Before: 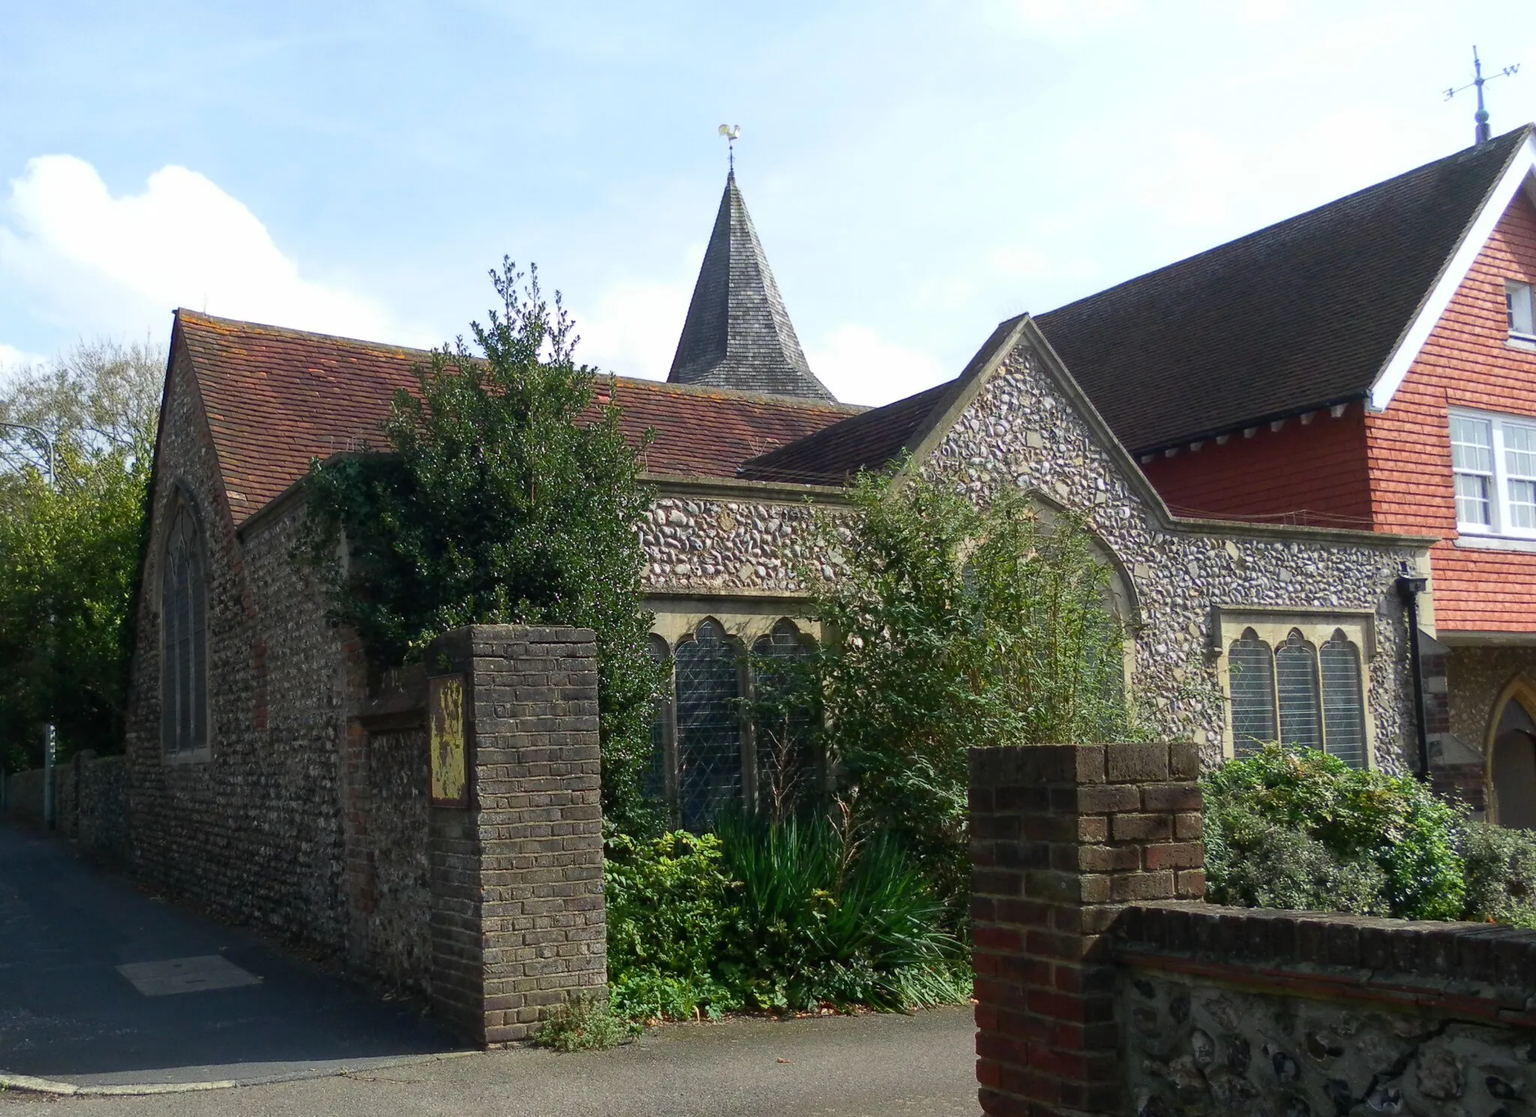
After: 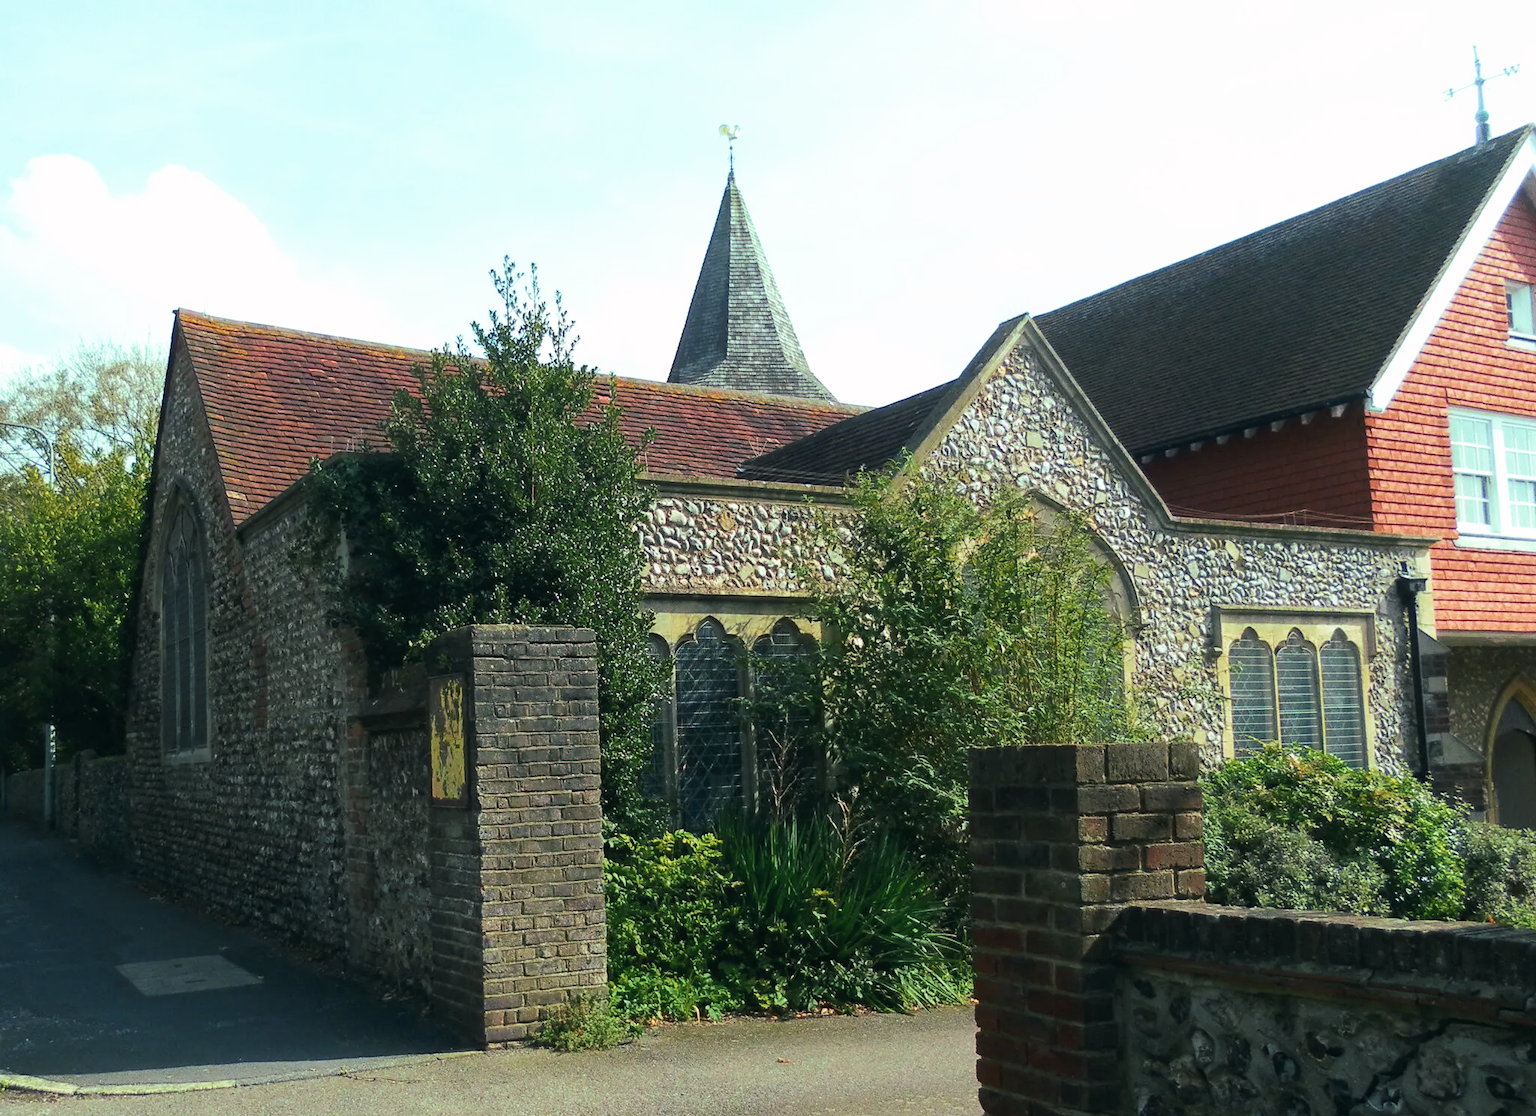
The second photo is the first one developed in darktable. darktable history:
tone curve: curves: ch0 [(0, 0) (0.003, 0.011) (0.011, 0.02) (0.025, 0.032) (0.044, 0.046) (0.069, 0.071) (0.1, 0.107) (0.136, 0.144) (0.177, 0.189) (0.224, 0.244) (0.277, 0.309) (0.335, 0.398) (0.399, 0.477) (0.468, 0.583) (0.543, 0.675) (0.623, 0.772) (0.709, 0.855) (0.801, 0.926) (0.898, 0.979) (1, 1)], preserve colors none
color look up table: target L [93.95, 85.11, 84.24, 88.5, 81.4, 78.63, 68.51, 66.26, 67.86, 56.35, 57.77, 46.73, 47.44, 37.82, 30.84, 24.07, 4.52, 200.24, 81.82, 73.38, 61.11, 52.47, 57, 47.52, 49.63, 47.06, 39.33, 31.75, 20.43, 15.54, 89.9, 81, 81.32, 64.82, 65.76, 55.67, 53.69, 34.8, 32.33, 32.15, 19.9, 13.65, 87.44, 80.64, 74.42, 70.19, 52.09, 47.11, 38.93], target a [20.97, -9.413, -13.51, -29.01, -39.12, -39.09, -19.87, -55.16, -54.1, -19.57, 0.981, -34.2, -33.94, -18.21, -25.54, -15.34, -7.36, 0, -6.316, 20.64, 31.61, 6.468, 5.582, 55.99, 38.86, 34.9, 50.46, 11.85, 33.2, 6.155, -14.16, 0.943, 9.394, 28.14, -14.3, 14.68, 30.86, -3.356, 38.62, 11.29, 9.182, 12.61, -27.43, -29.98, -36.63, -40.71, -26.03, -27.43, -11.81], target b [4.392, 48.54, 67.44, 70.26, 10.1, 14.03, 35.74, 53.33, 31.77, 45.51, 41.25, 35.3, 23.84, 31.89, 22.34, 19.73, 2.273, 0, 55.29, 11.56, 26.31, 44.93, 5.554, 12.91, 44.67, 8.386, 32.85, 31.22, 23.67, 13.09, 6.878, -15.47, -17.05, -10.66, -32.19, -25.44, -29.5, -0.22, 0.699, -51.48, -34.84, -7.291, -22.7, -18.93, -26.16, -3.828, -9.899, 3.678, -22.48], num patches 49
